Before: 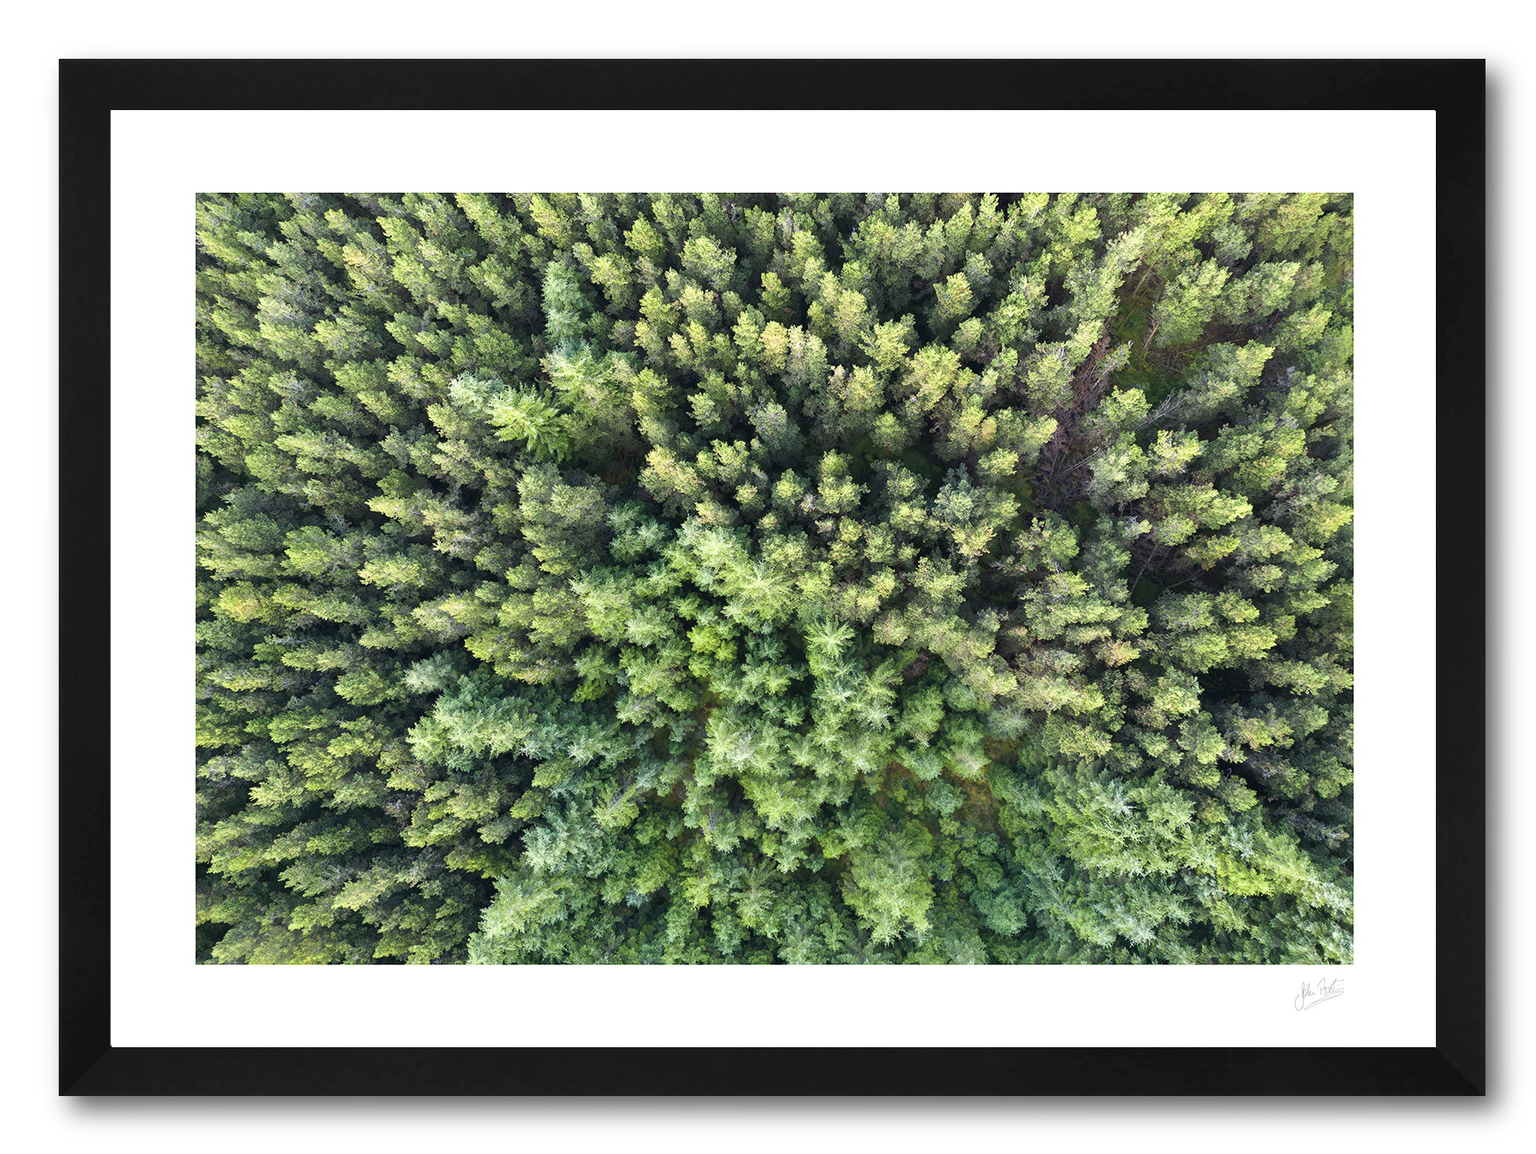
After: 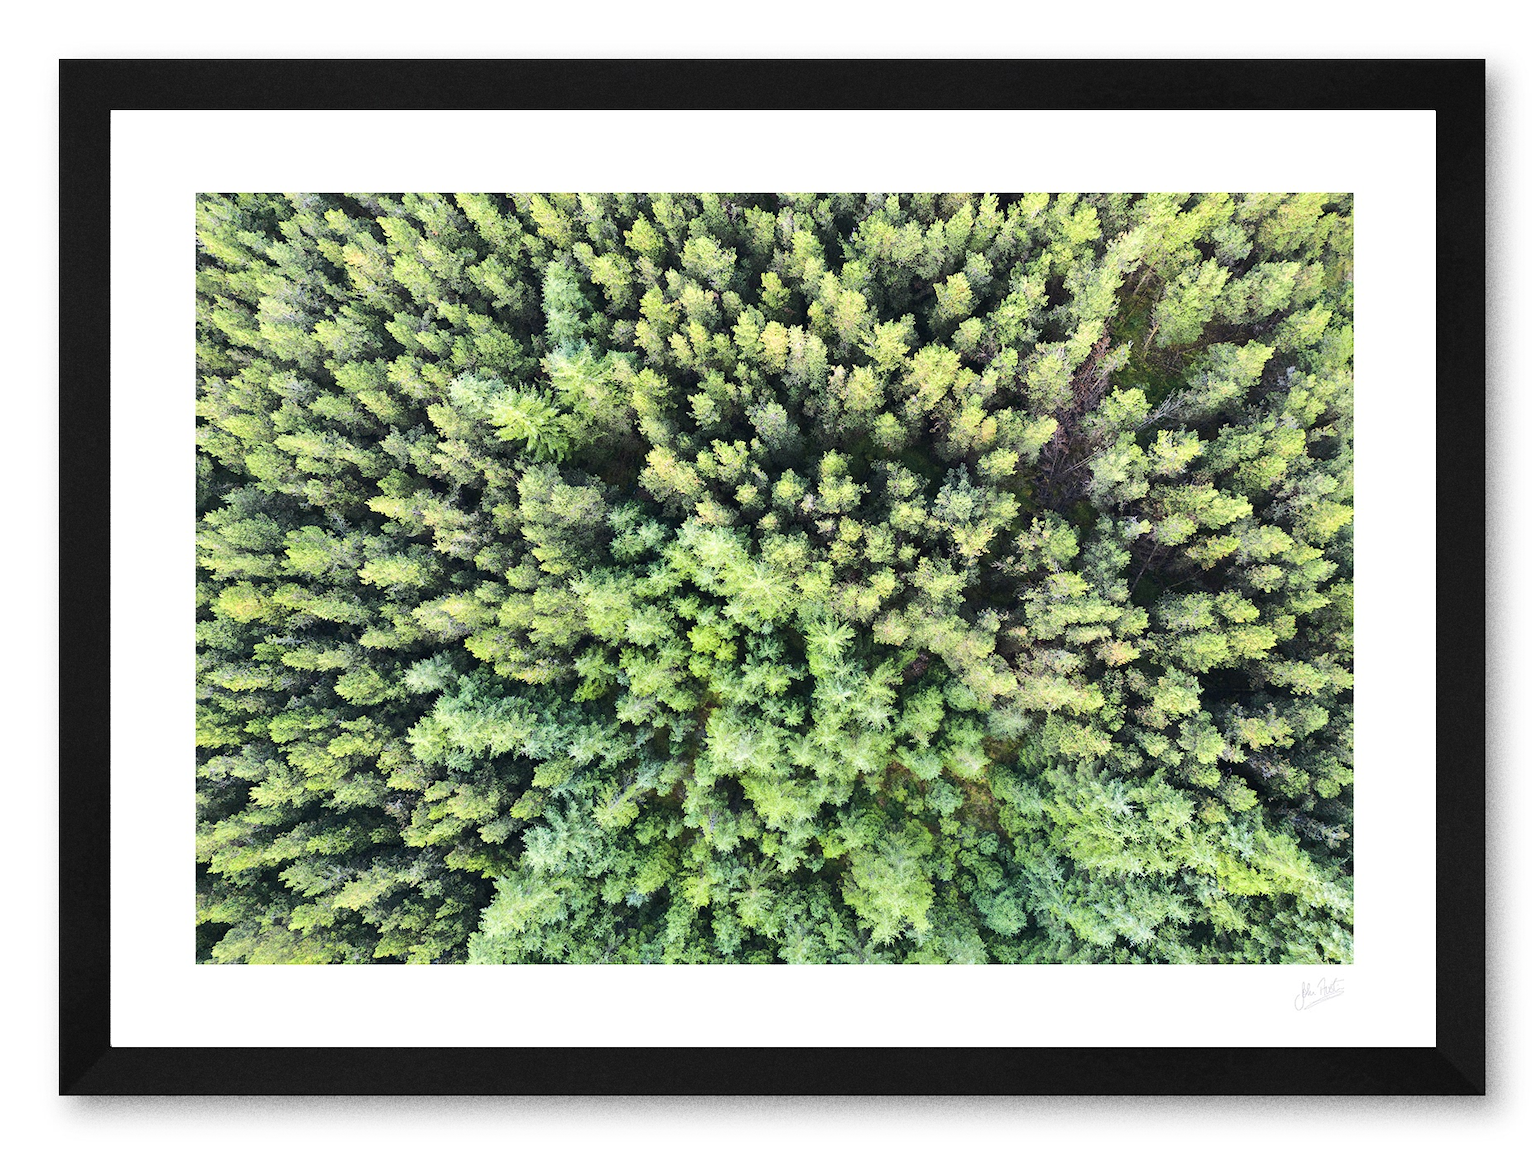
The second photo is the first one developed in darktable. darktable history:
rgb curve: curves: ch0 [(0, 0) (0.284, 0.292) (0.505, 0.644) (1, 1)]; ch1 [(0, 0) (0.284, 0.292) (0.505, 0.644) (1, 1)]; ch2 [(0, 0) (0.284, 0.292) (0.505, 0.644) (1, 1)], compensate middle gray true
grain: strength 49.07%
